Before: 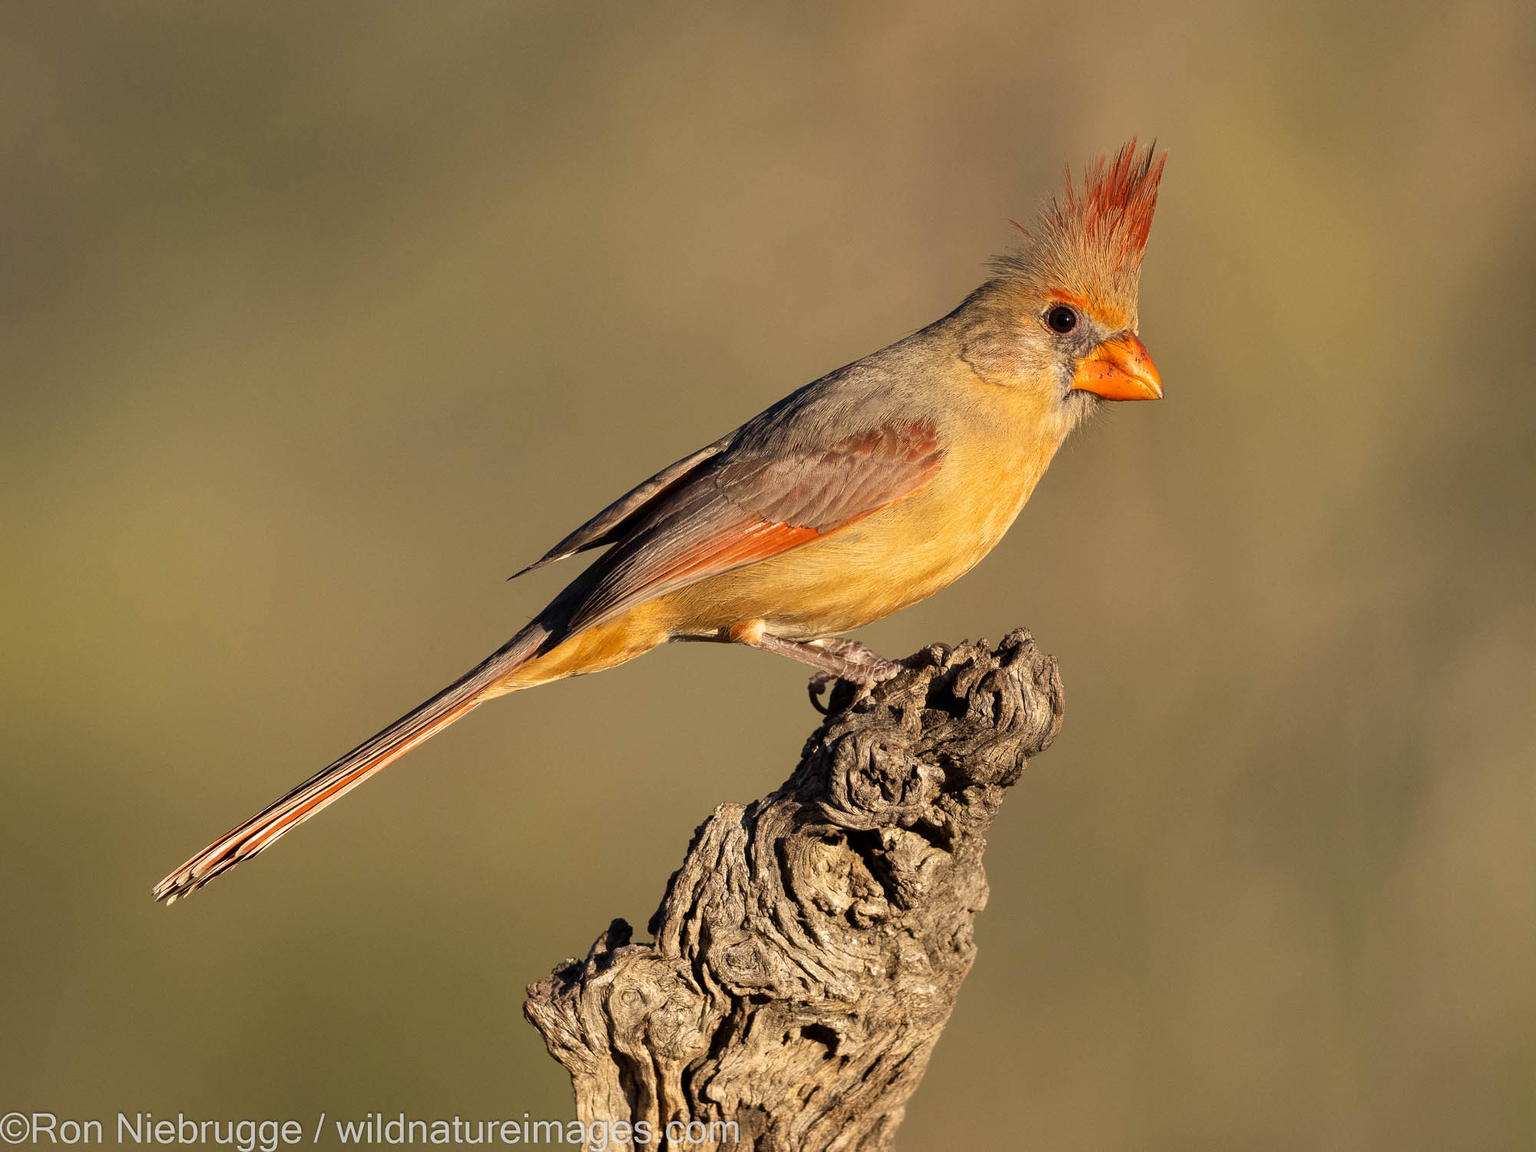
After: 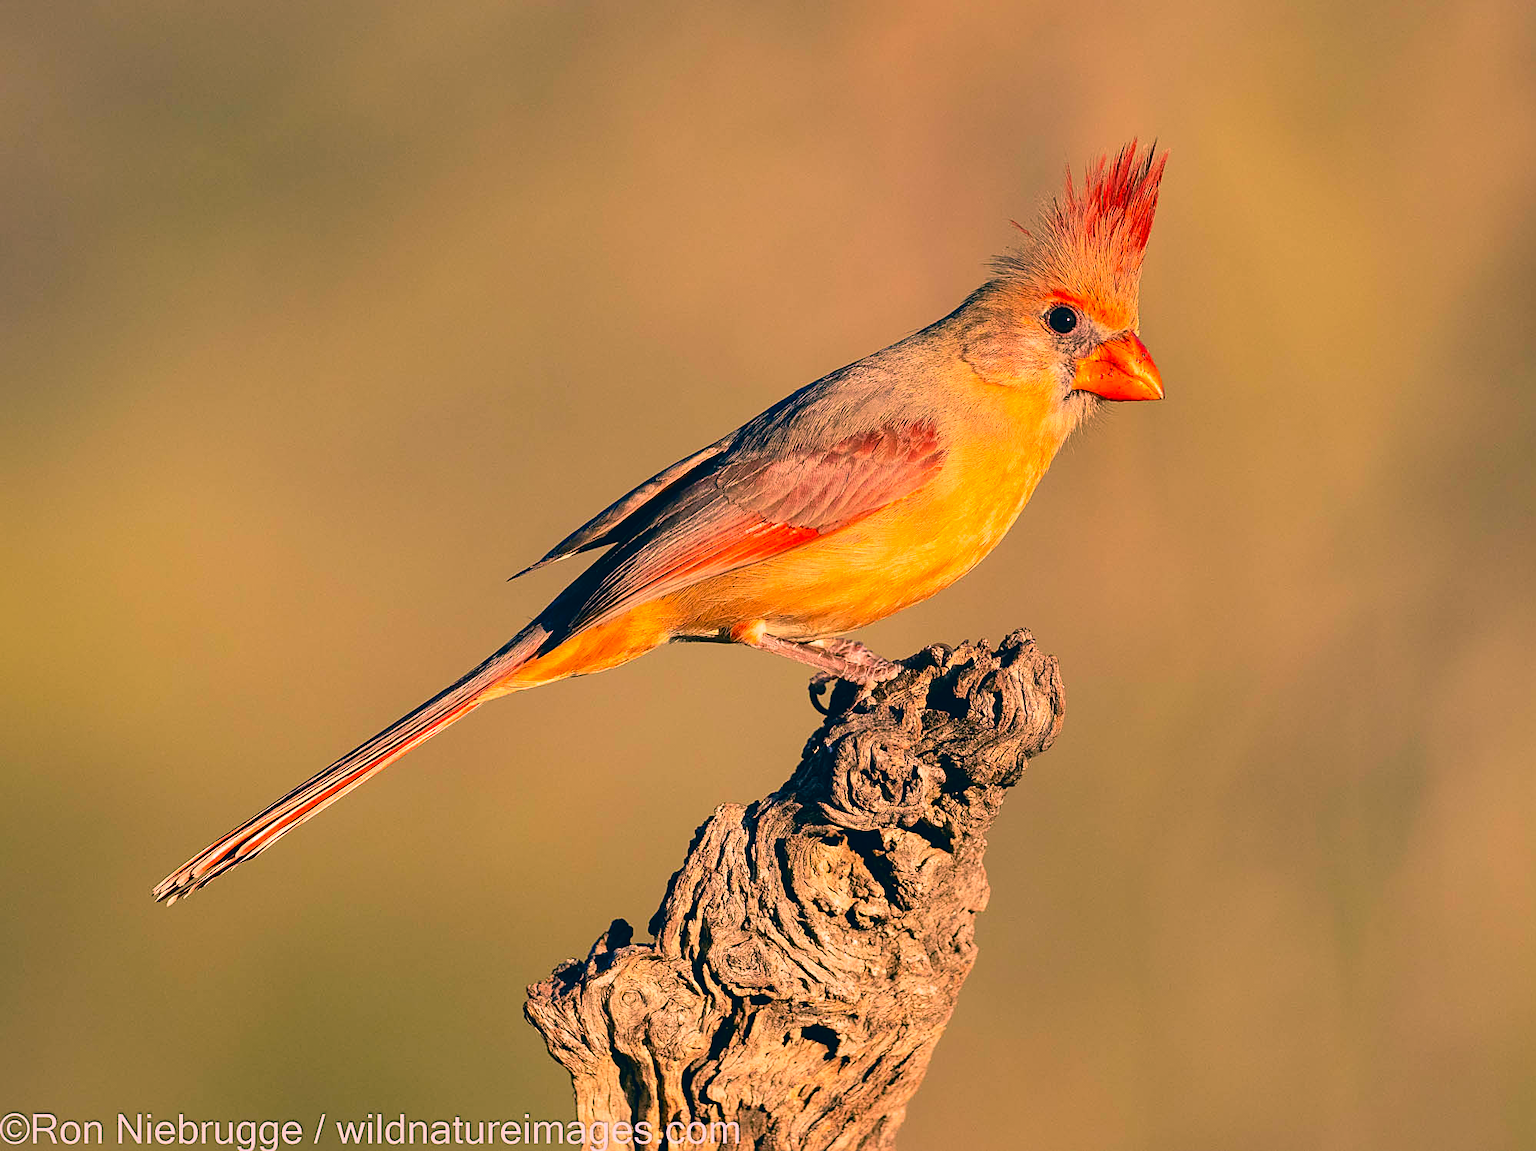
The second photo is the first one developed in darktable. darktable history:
crop: left 0.041%
tone curve: curves: ch0 [(0, 0.01) (0.052, 0.045) (0.136, 0.133) (0.29, 0.332) (0.453, 0.531) (0.676, 0.751) (0.89, 0.919) (1, 1)]; ch1 [(0, 0) (0.094, 0.081) (0.285, 0.299) (0.385, 0.403) (0.446, 0.443) (0.495, 0.496) (0.544, 0.552) (0.589, 0.612) (0.722, 0.728) (1, 1)]; ch2 [(0, 0) (0.257, 0.217) (0.43, 0.421) (0.498, 0.507) (0.531, 0.544) (0.56, 0.579) (0.625, 0.642) (1, 1)], color space Lab, independent channels, preserve colors none
sharpen: on, module defaults
color correction: highlights a* 16.75, highlights b* 0.229, shadows a* -14.97, shadows b* -14.09, saturation 1.47
